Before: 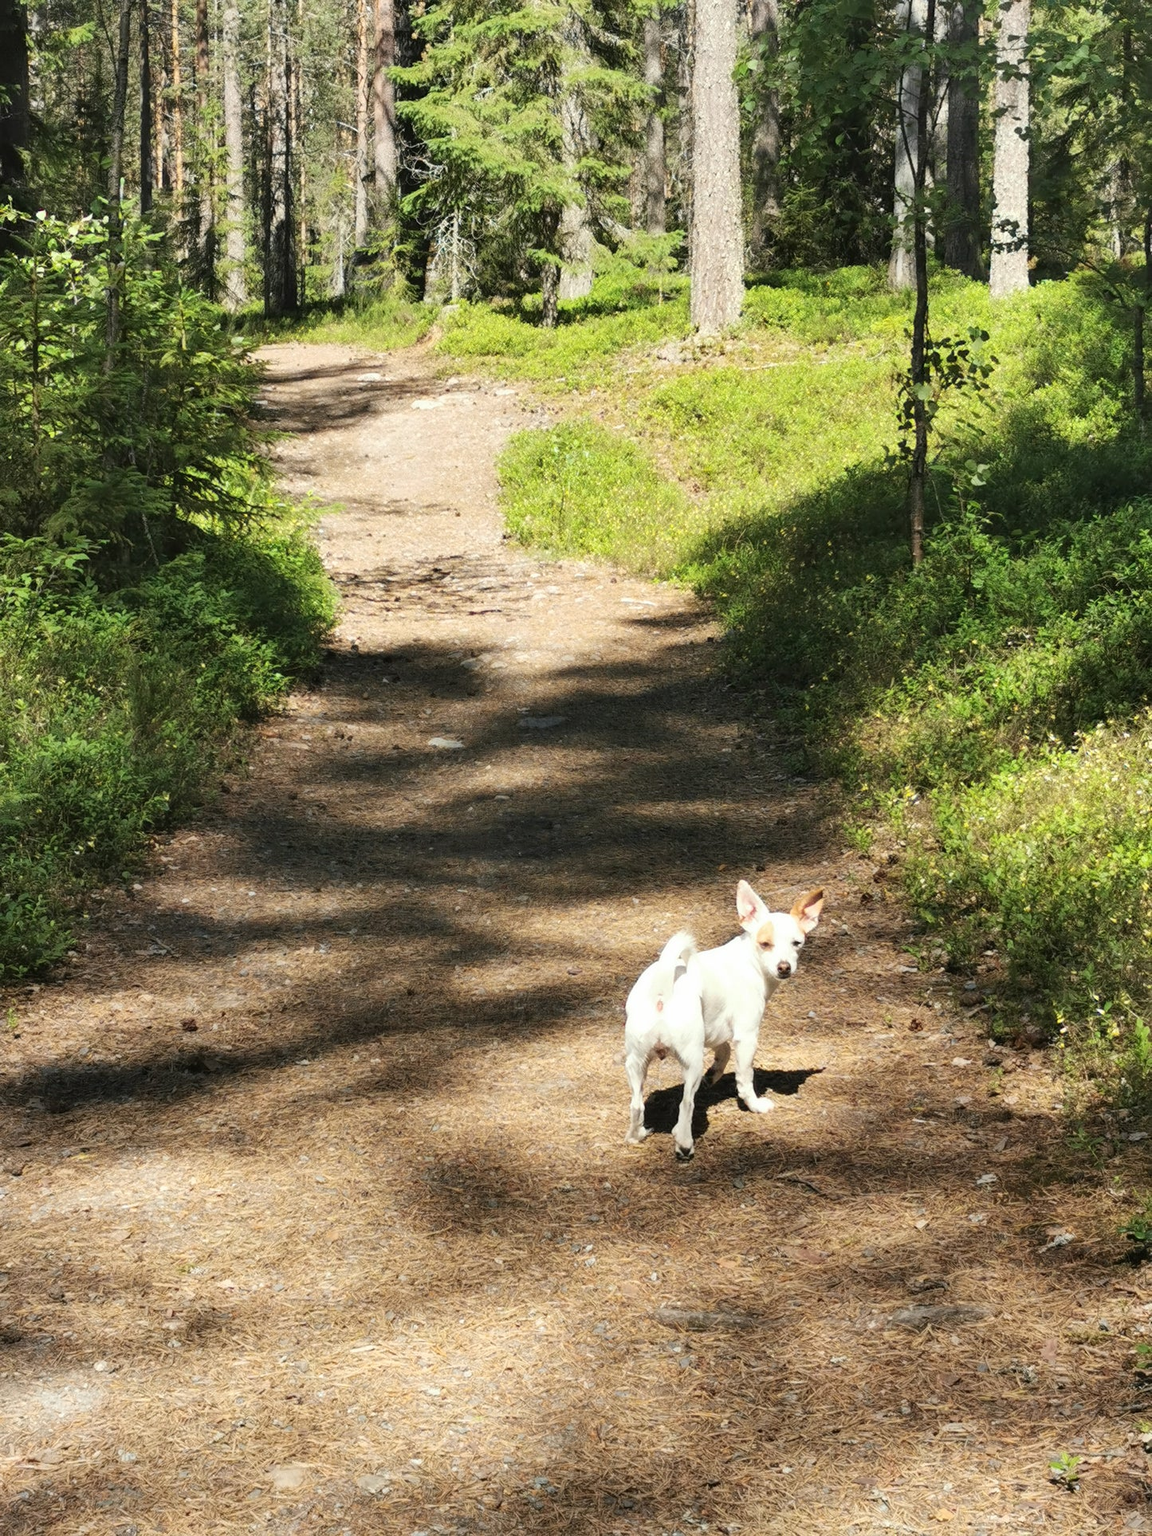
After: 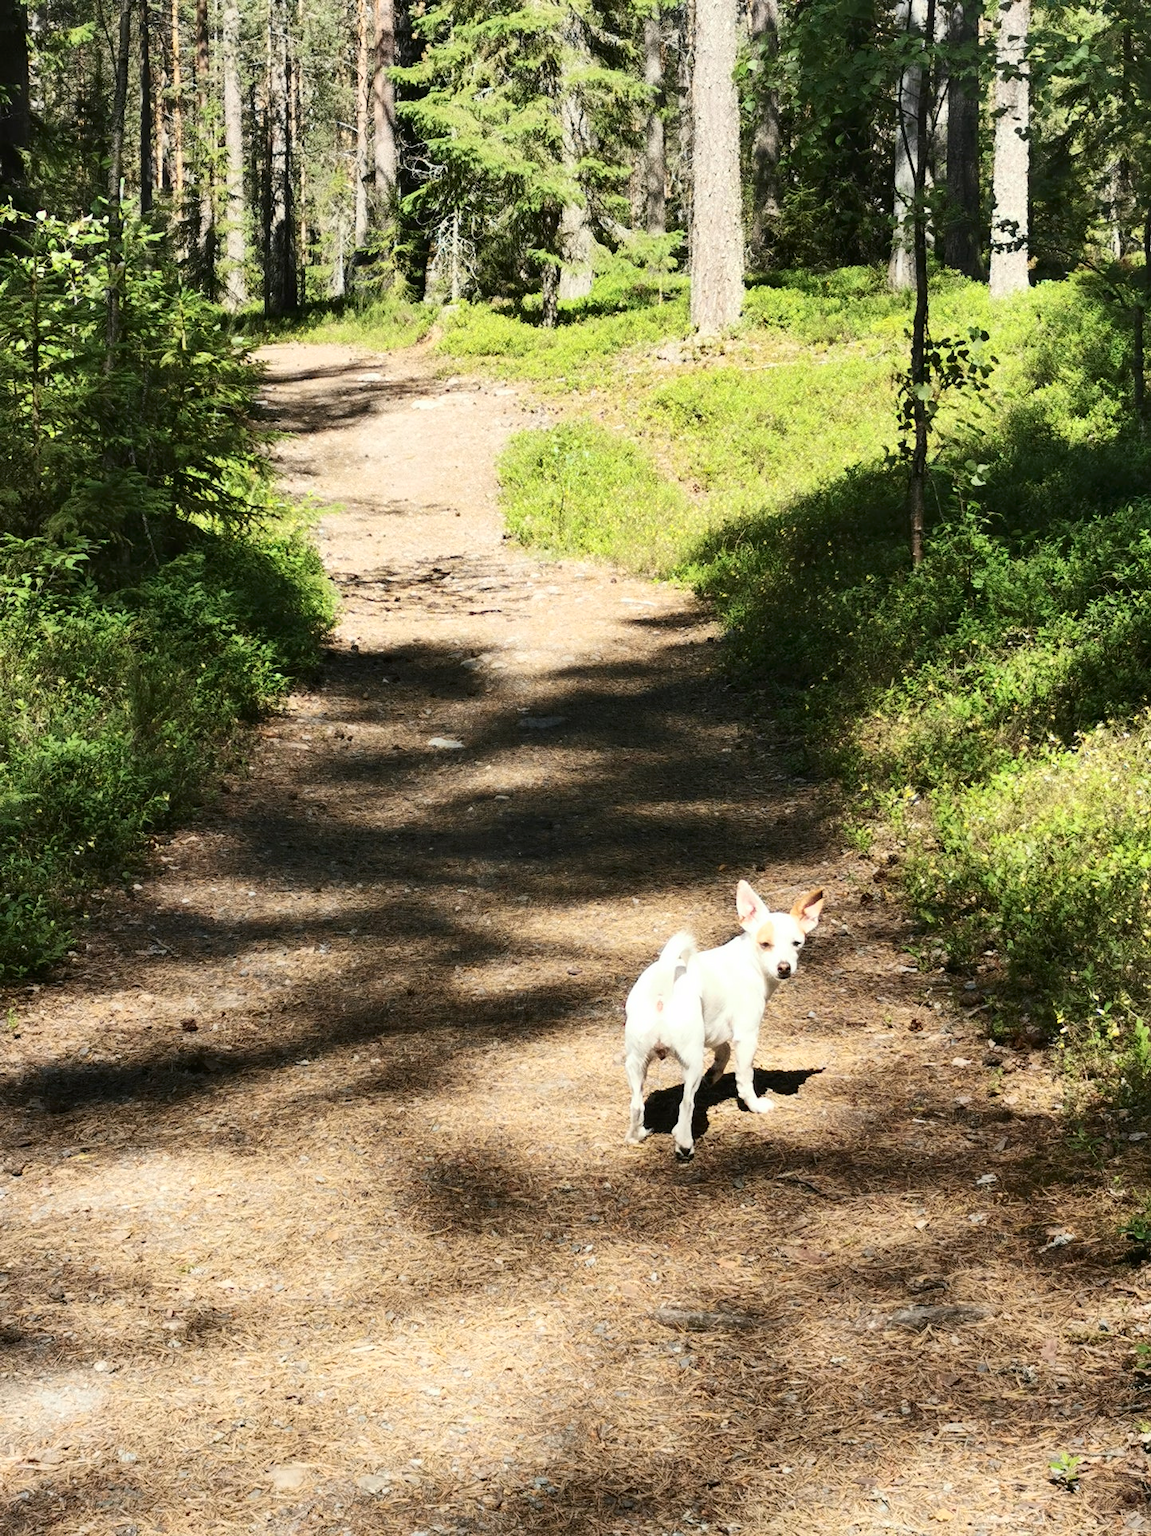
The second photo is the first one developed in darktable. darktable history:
contrast brightness saturation: contrast 0.219
